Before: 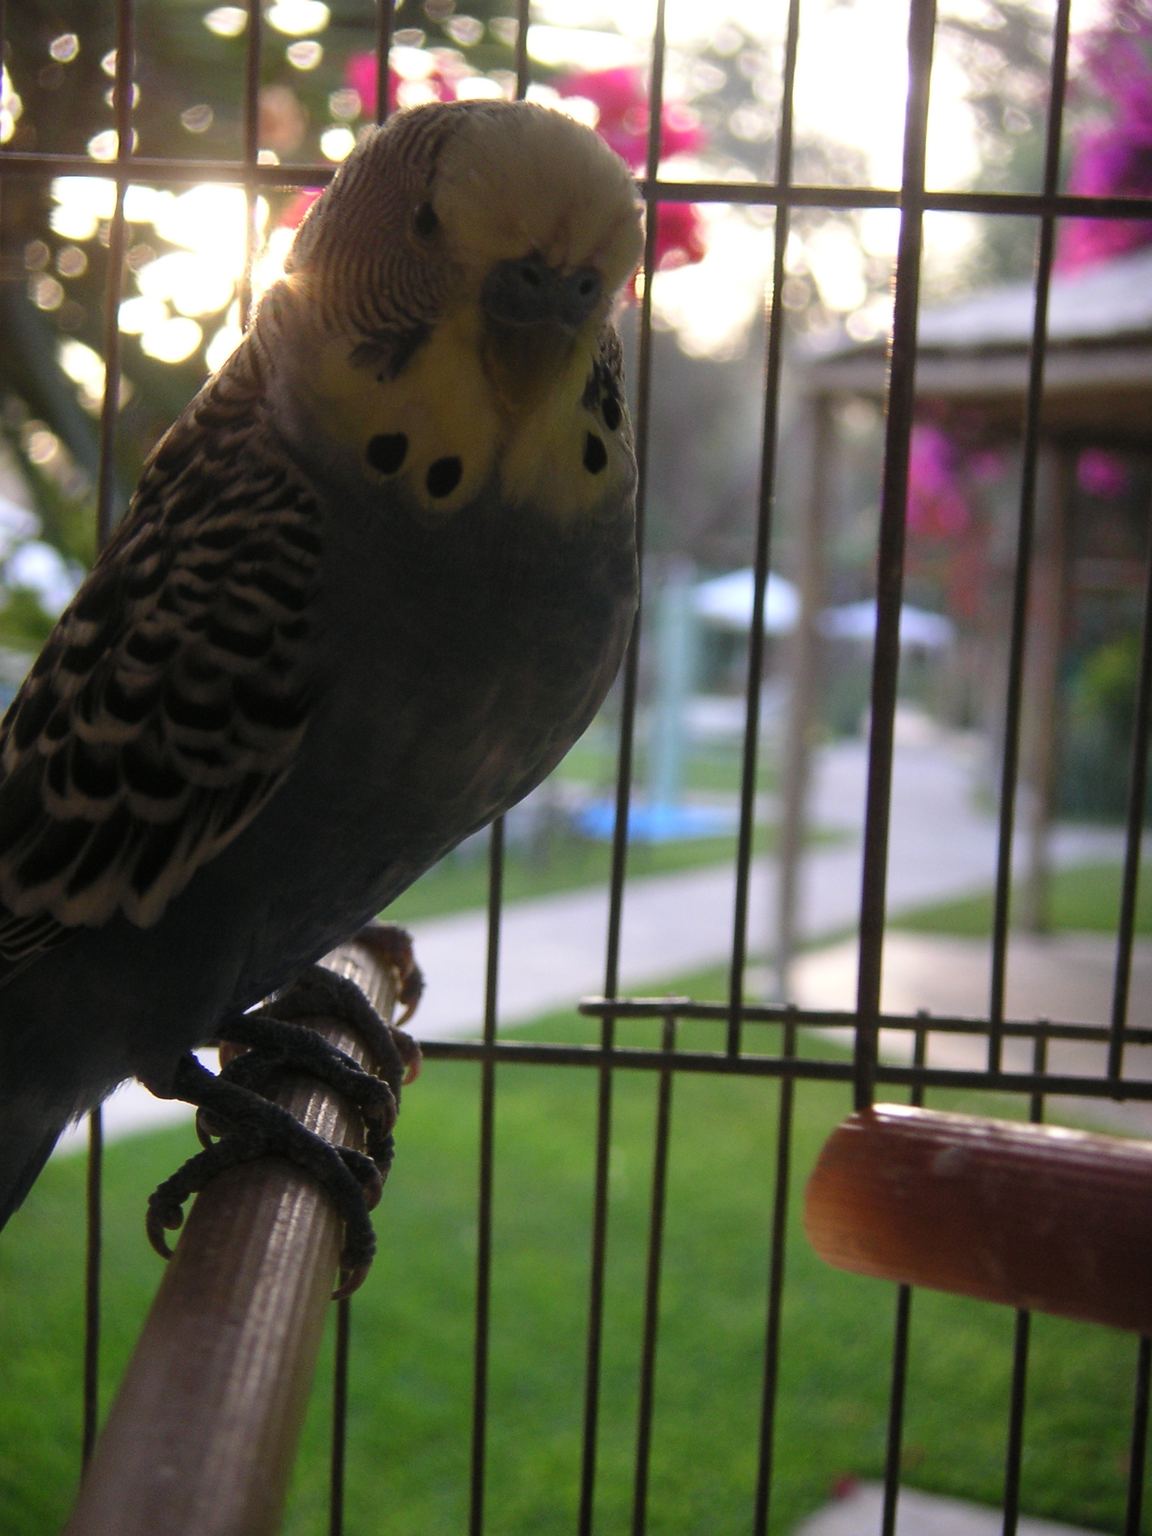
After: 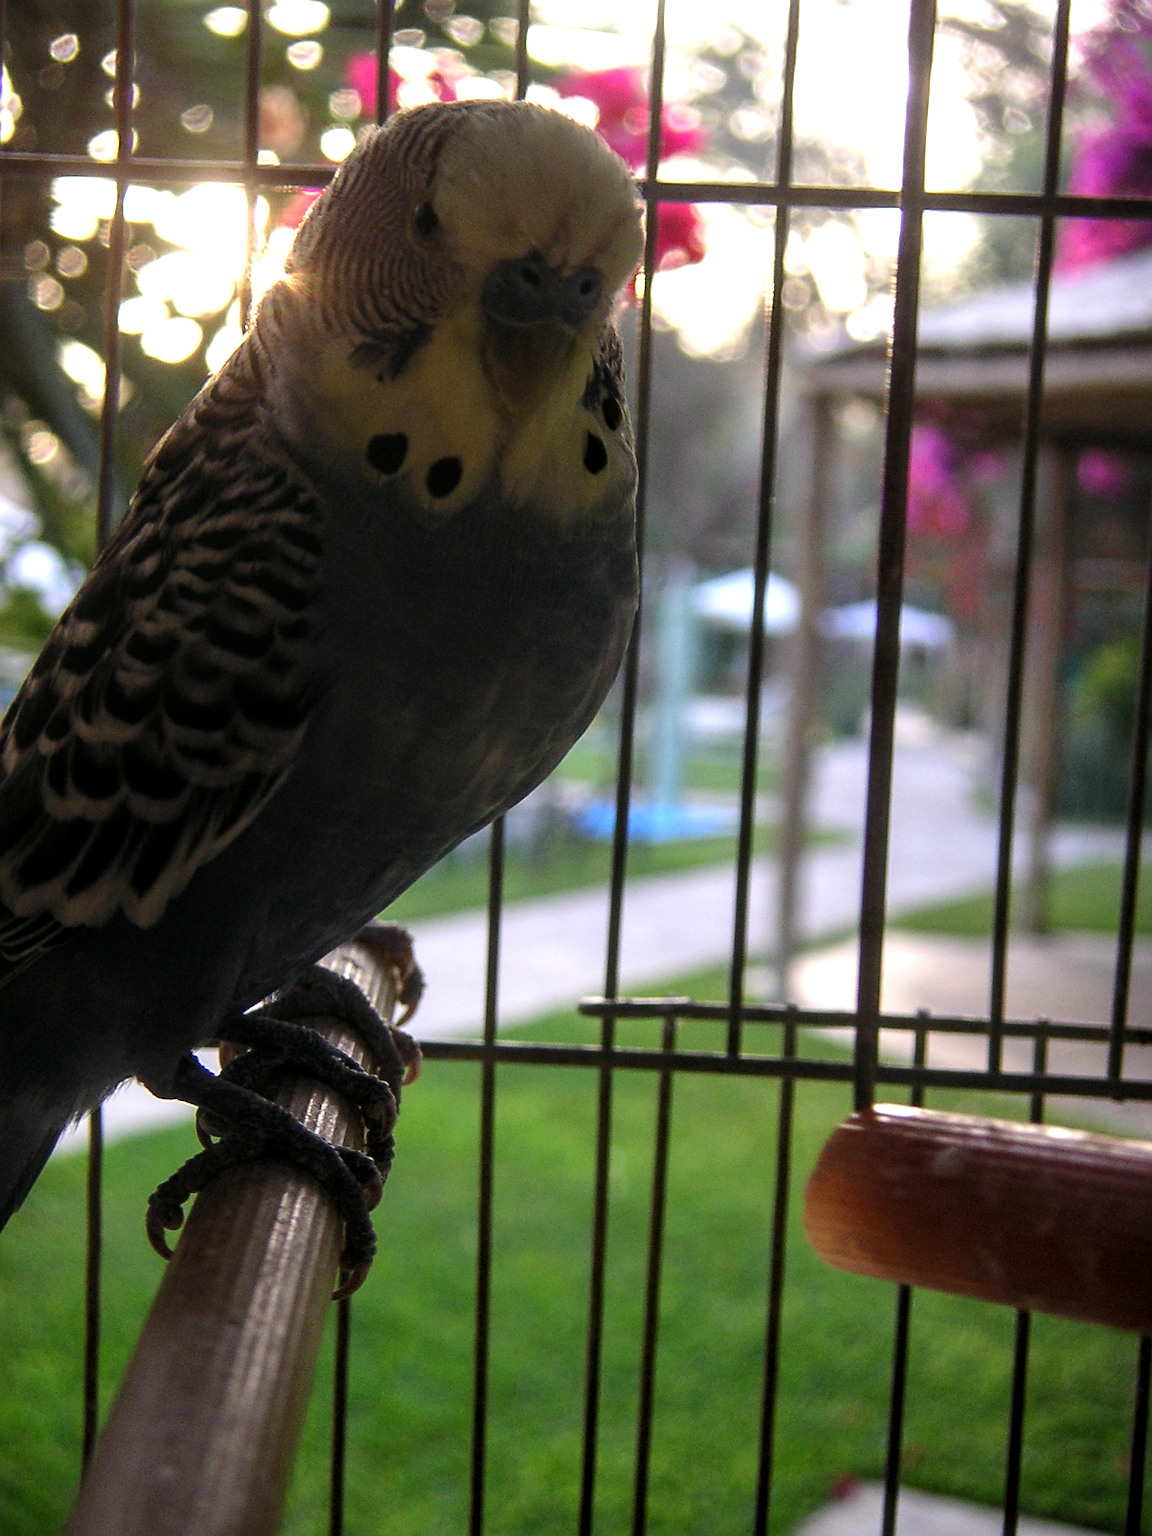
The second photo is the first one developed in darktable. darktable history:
sharpen: radius 2.529, amount 0.323
color balance: contrast 10%
local contrast: detail 130%
